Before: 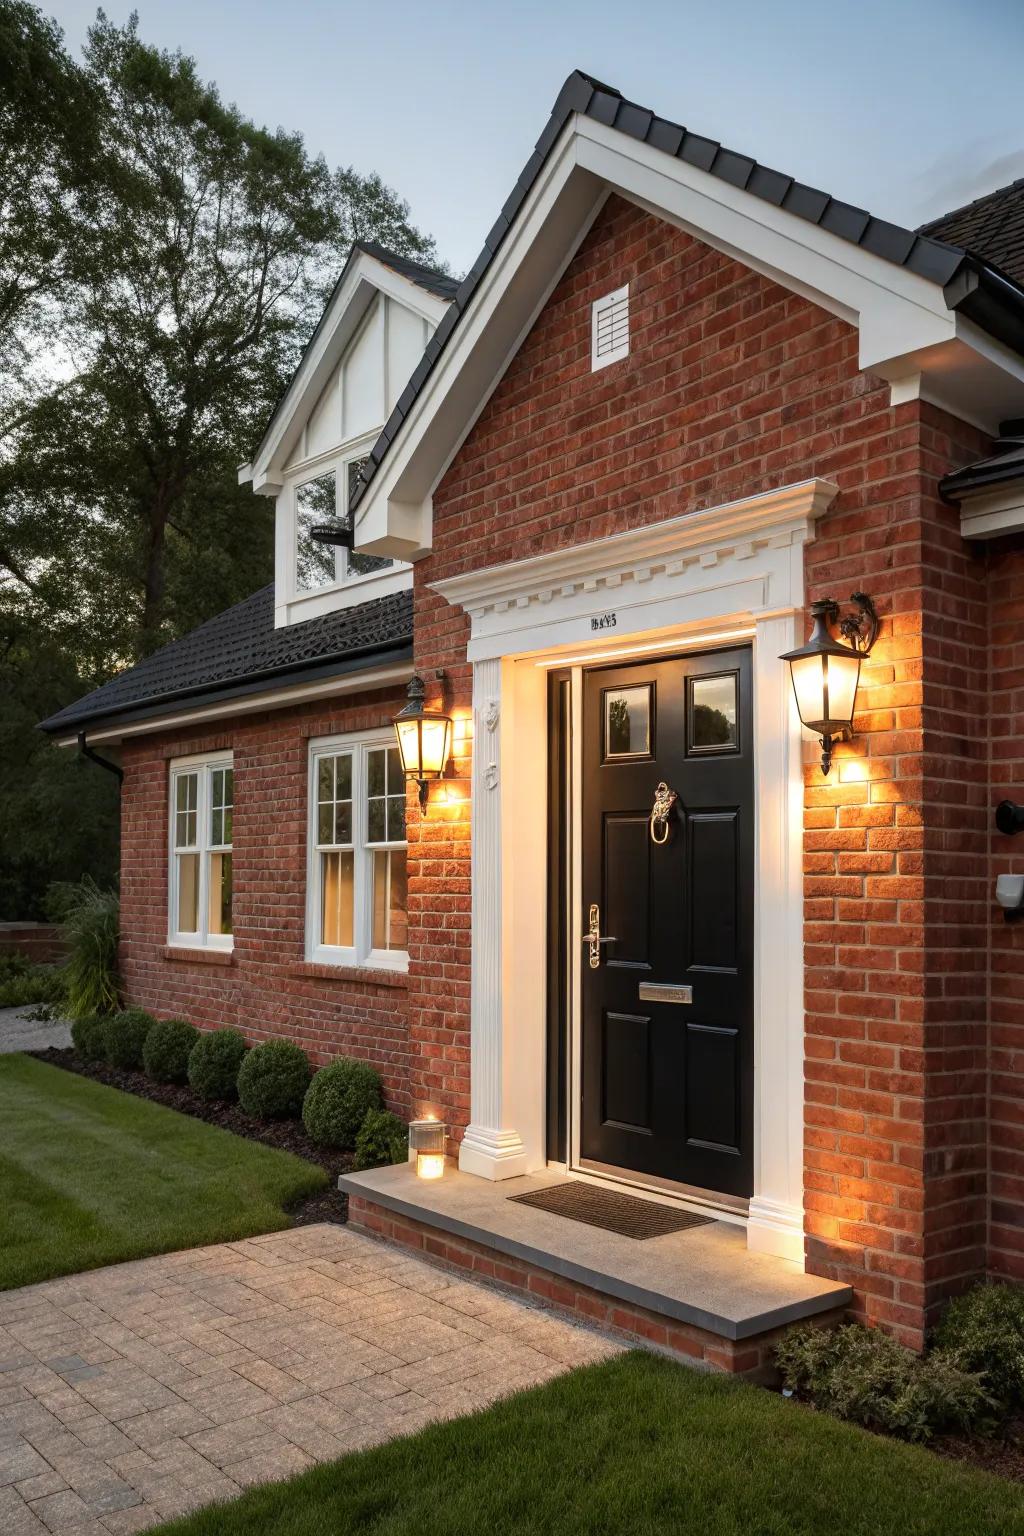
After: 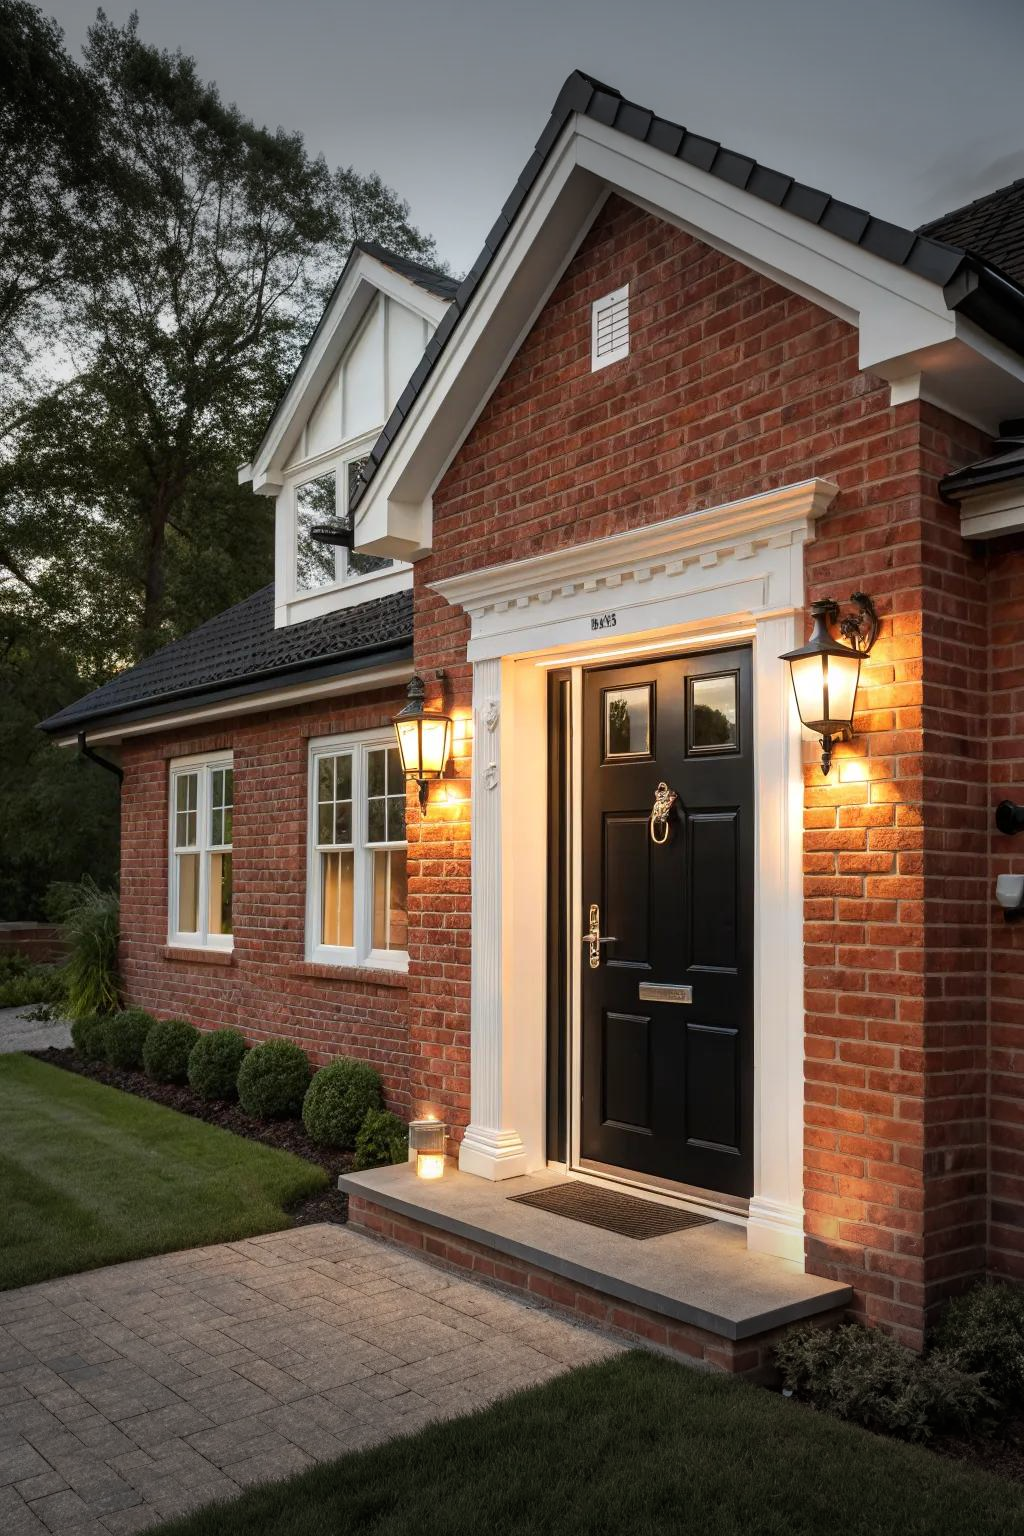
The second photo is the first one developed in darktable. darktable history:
vignetting: fall-off start 78.48%, brightness -0.575, width/height ratio 1.327
